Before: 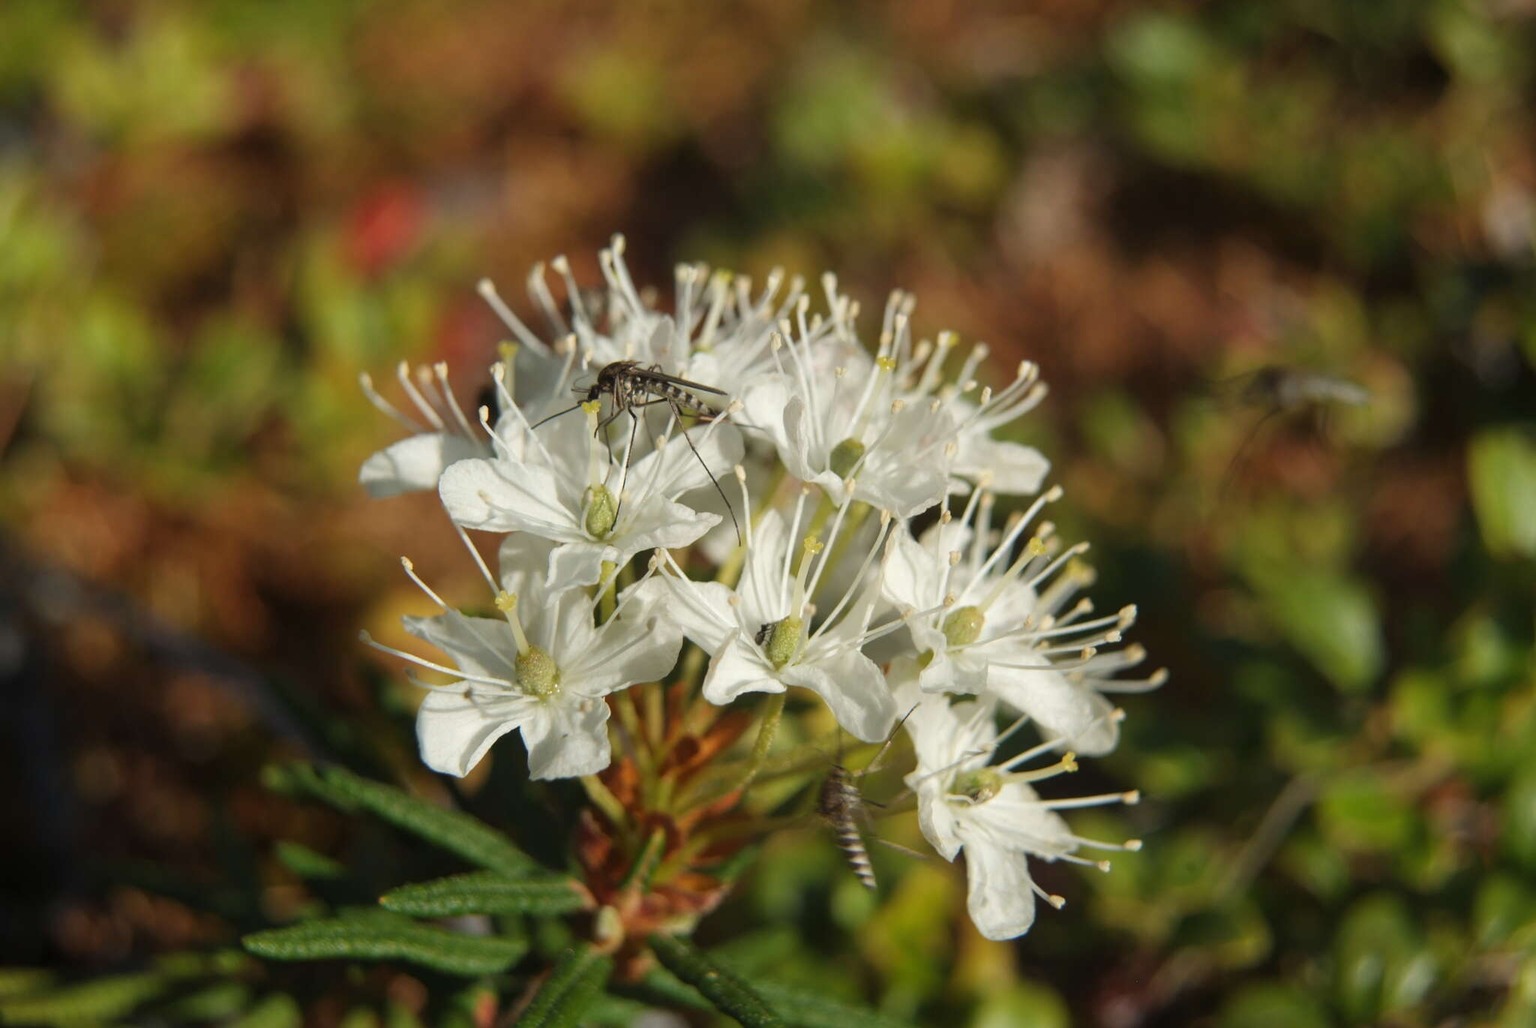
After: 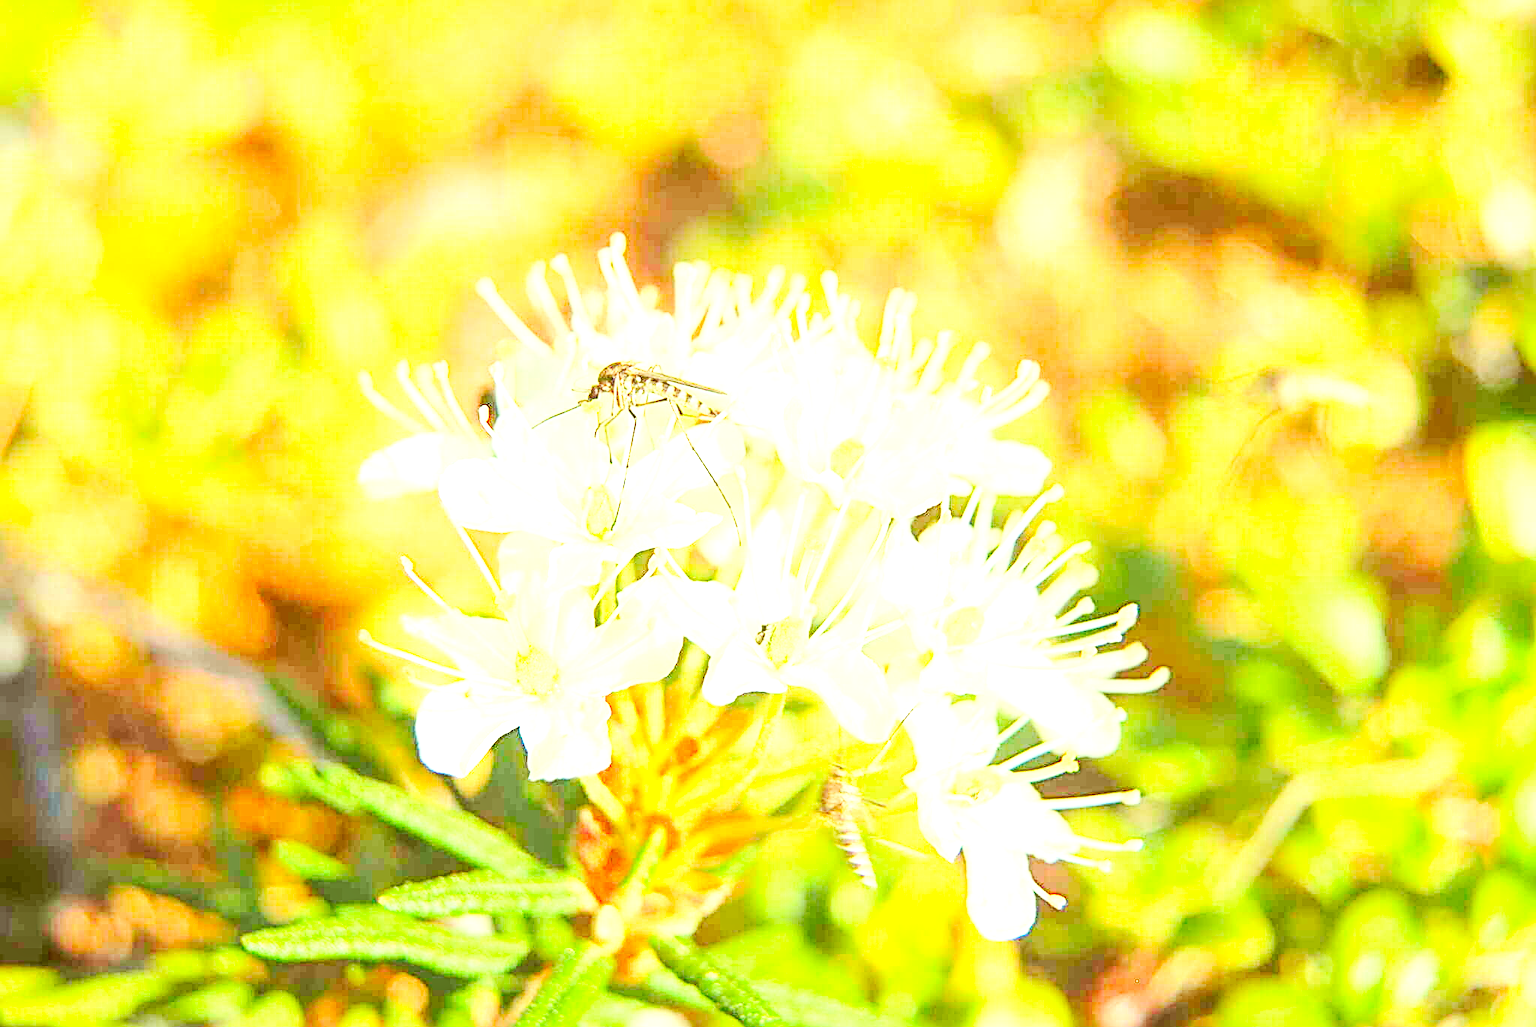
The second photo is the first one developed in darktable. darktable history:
sharpen: radius 3.029, amount 0.767
exposure: exposure 3.062 EV, compensate exposure bias true, compensate highlight preservation false
contrast brightness saturation: contrast 0.197, brightness 0.2, saturation 0.81
local contrast: on, module defaults
color correction: highlights a* -5.61, highlights b* 9.8, shadows a* 9.7, shadows b* 24.17
base curve: curves: ch0 [(0, 0.007) (0.028, 0.063) (0.121, 0.311) (0.46, 0.743) (0.859, 0.957) (1, 1)], preserve colors none
